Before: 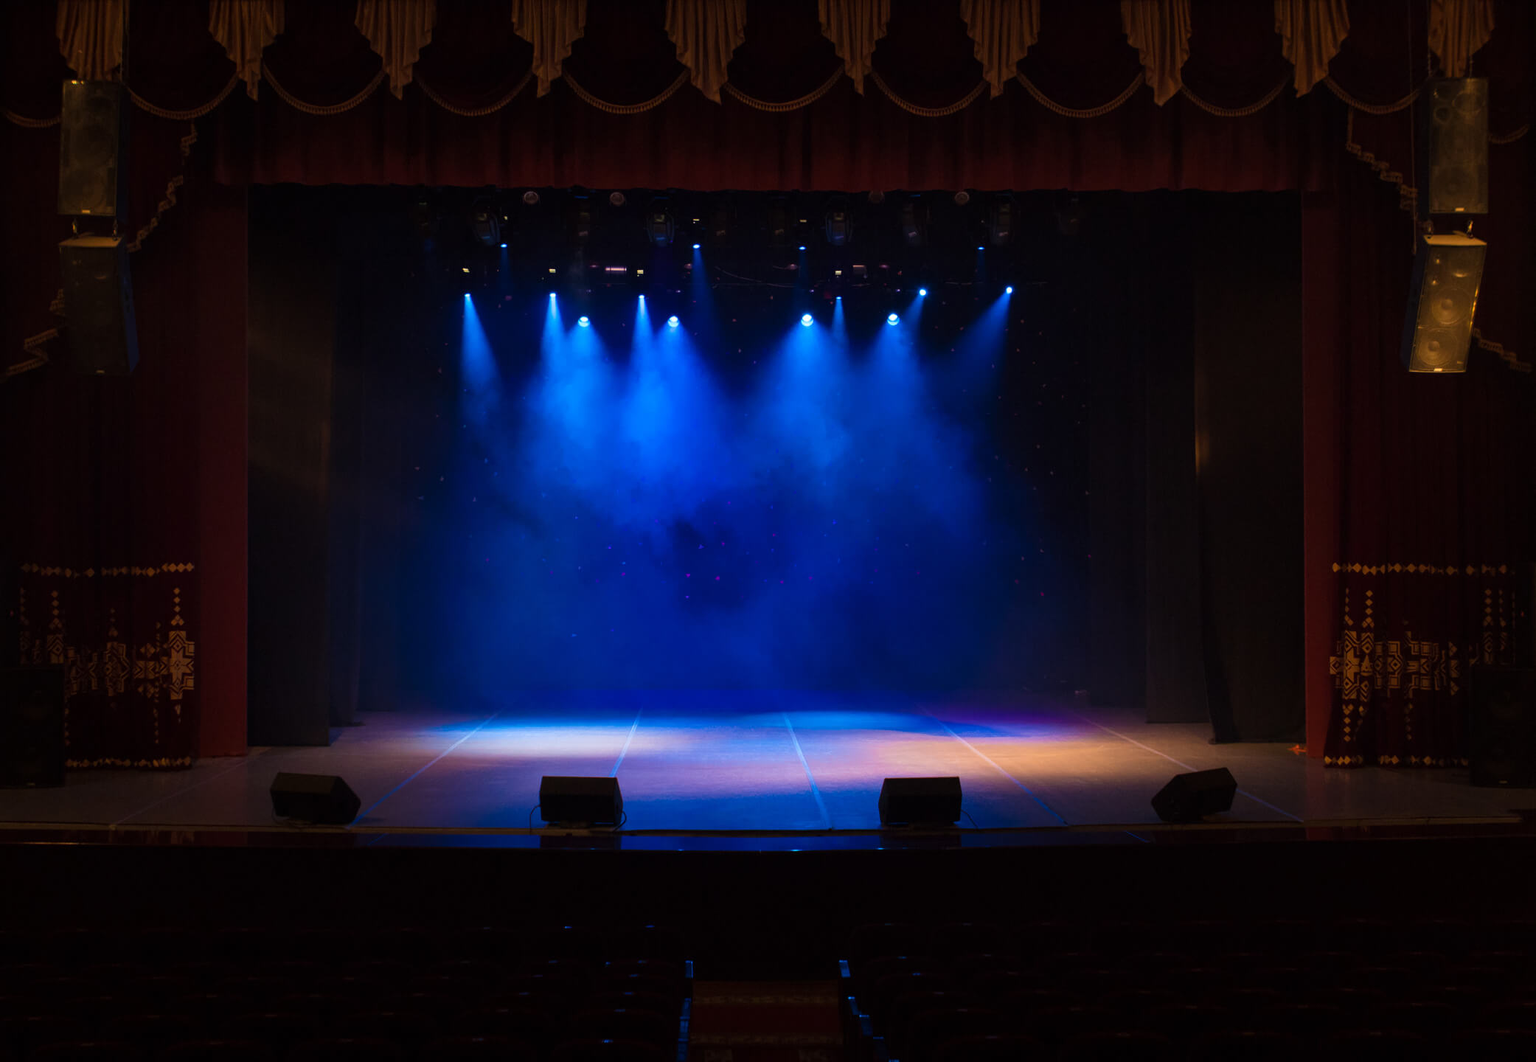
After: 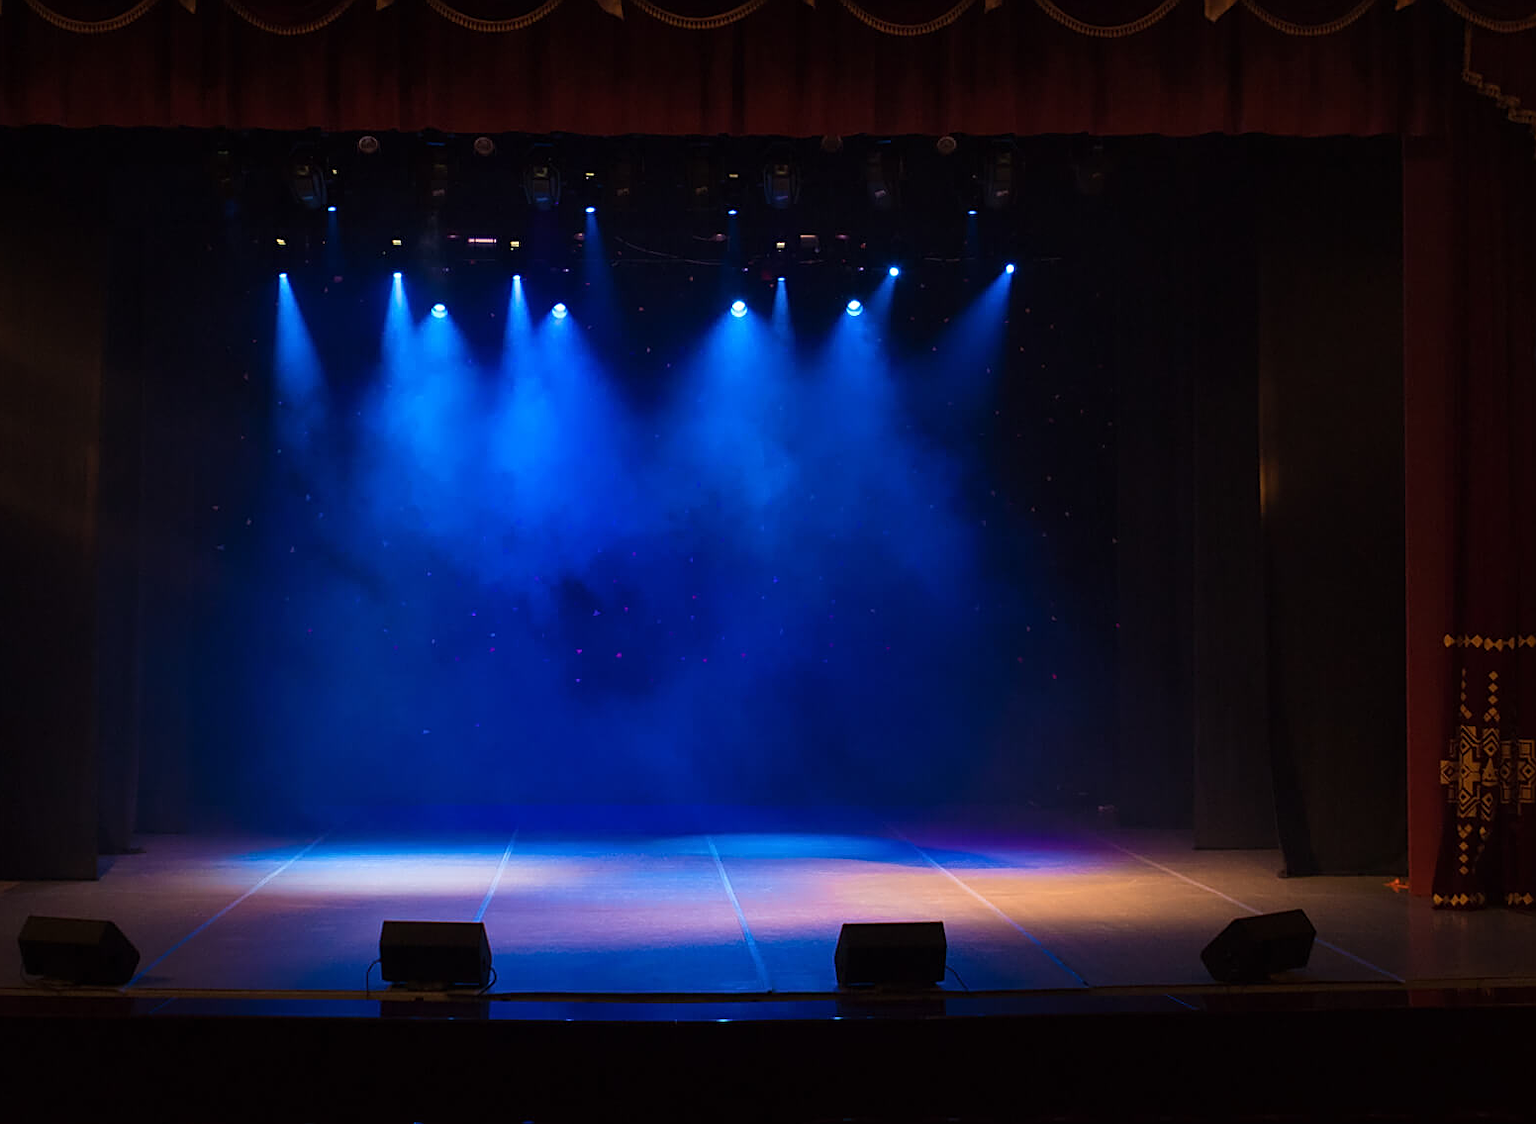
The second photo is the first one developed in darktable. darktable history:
crop: left 16.721%, top 8.51%, right 8.731%, bottom 12.552%
sharpen: on, module defaults
